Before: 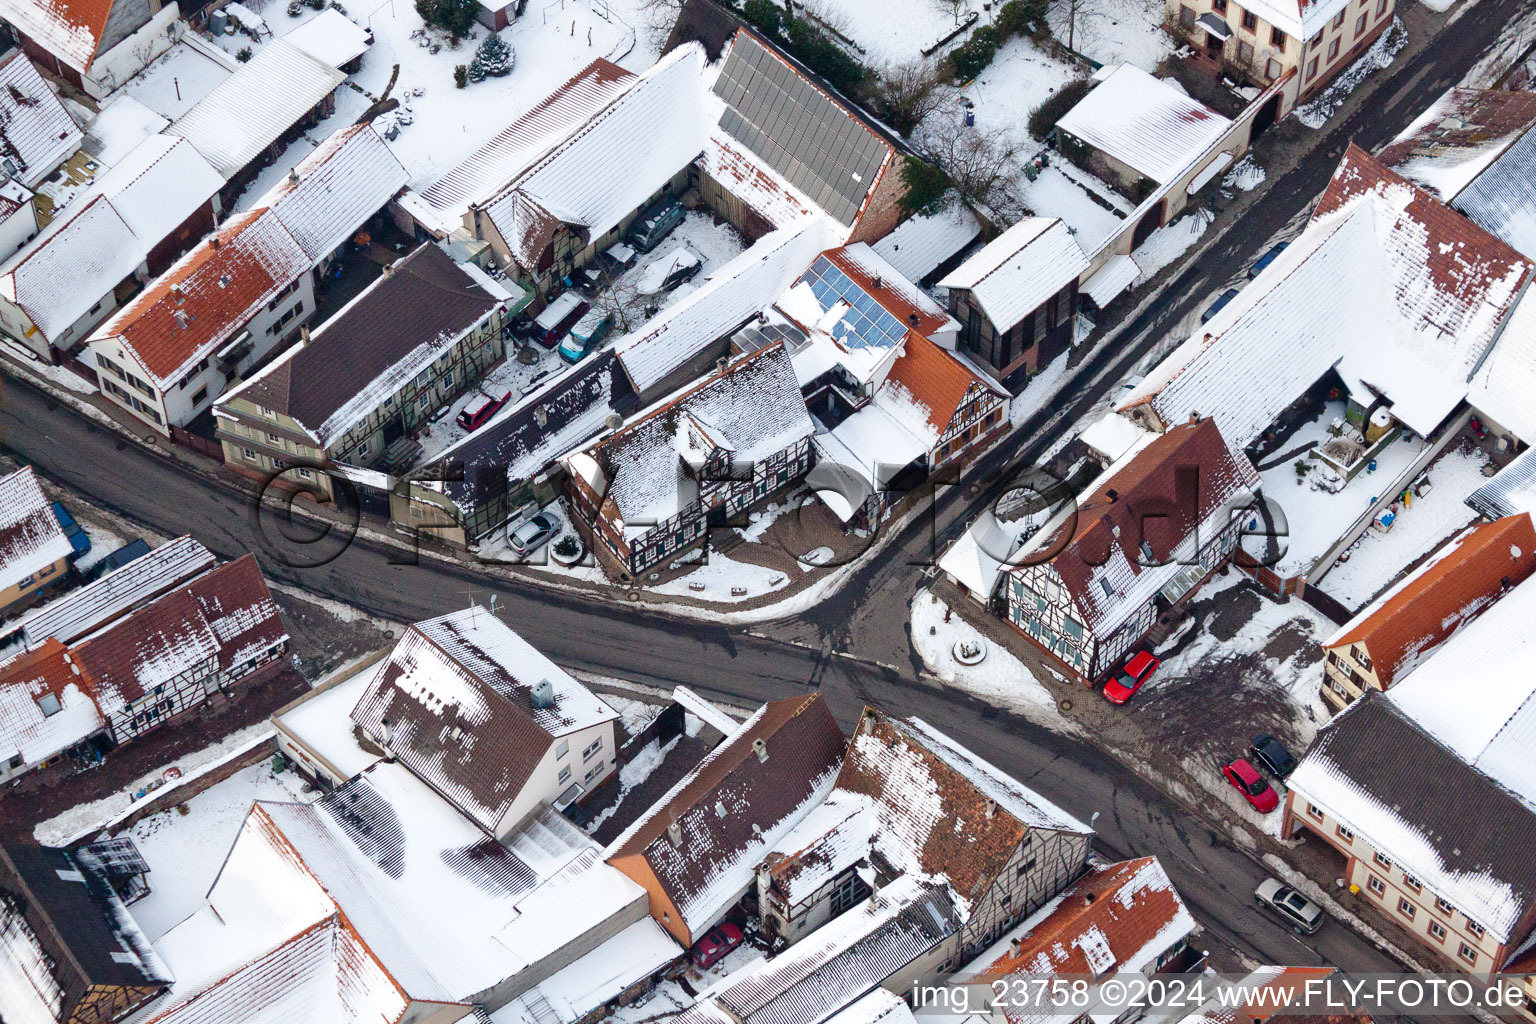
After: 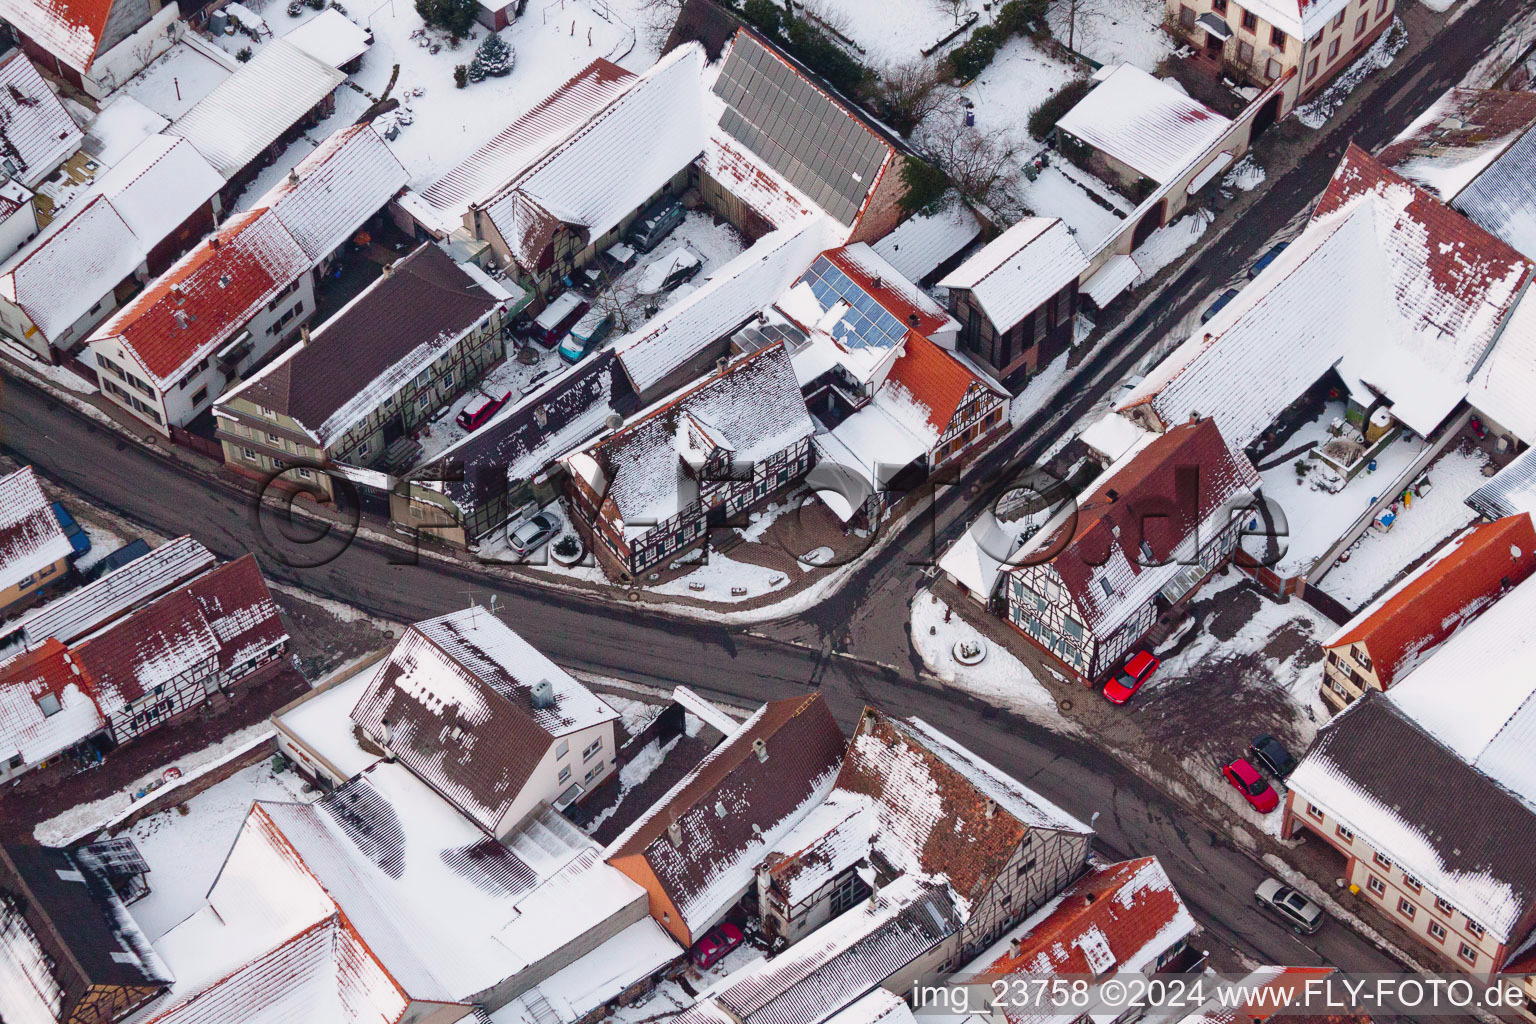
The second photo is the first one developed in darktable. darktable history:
contrast brightness saturation: saturation 0.13
tone curve: curves: ch0 [(0, 0.029) (0.253, 0.237) (1, 0.945)]; ch1 [(0, 0) (0.401, 0.42) (0.442, 0.47) (0.492, 0.498) (0.511, 0.523) (0.557, 0.565) (0.66, 0.683) (1, 1)]; ch2 [(0, 0) (0.394, 0.413) (0.5, 0.5) (0.578, 0.568) (1, 1)], color space Lab, independent channels, preserve colors none
